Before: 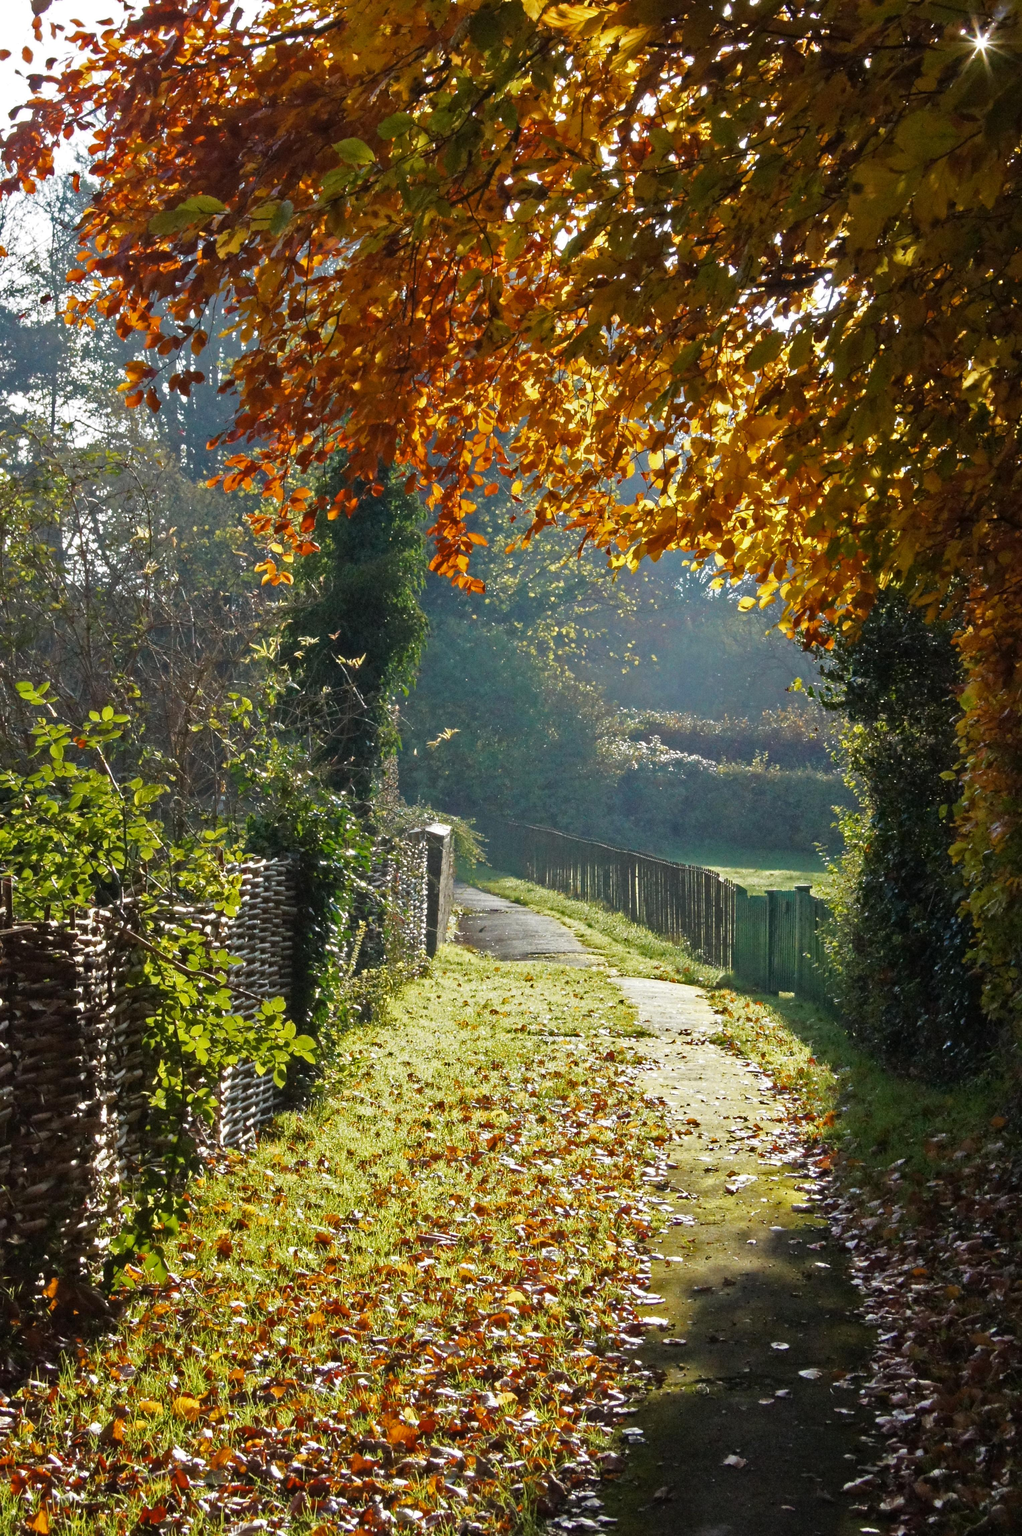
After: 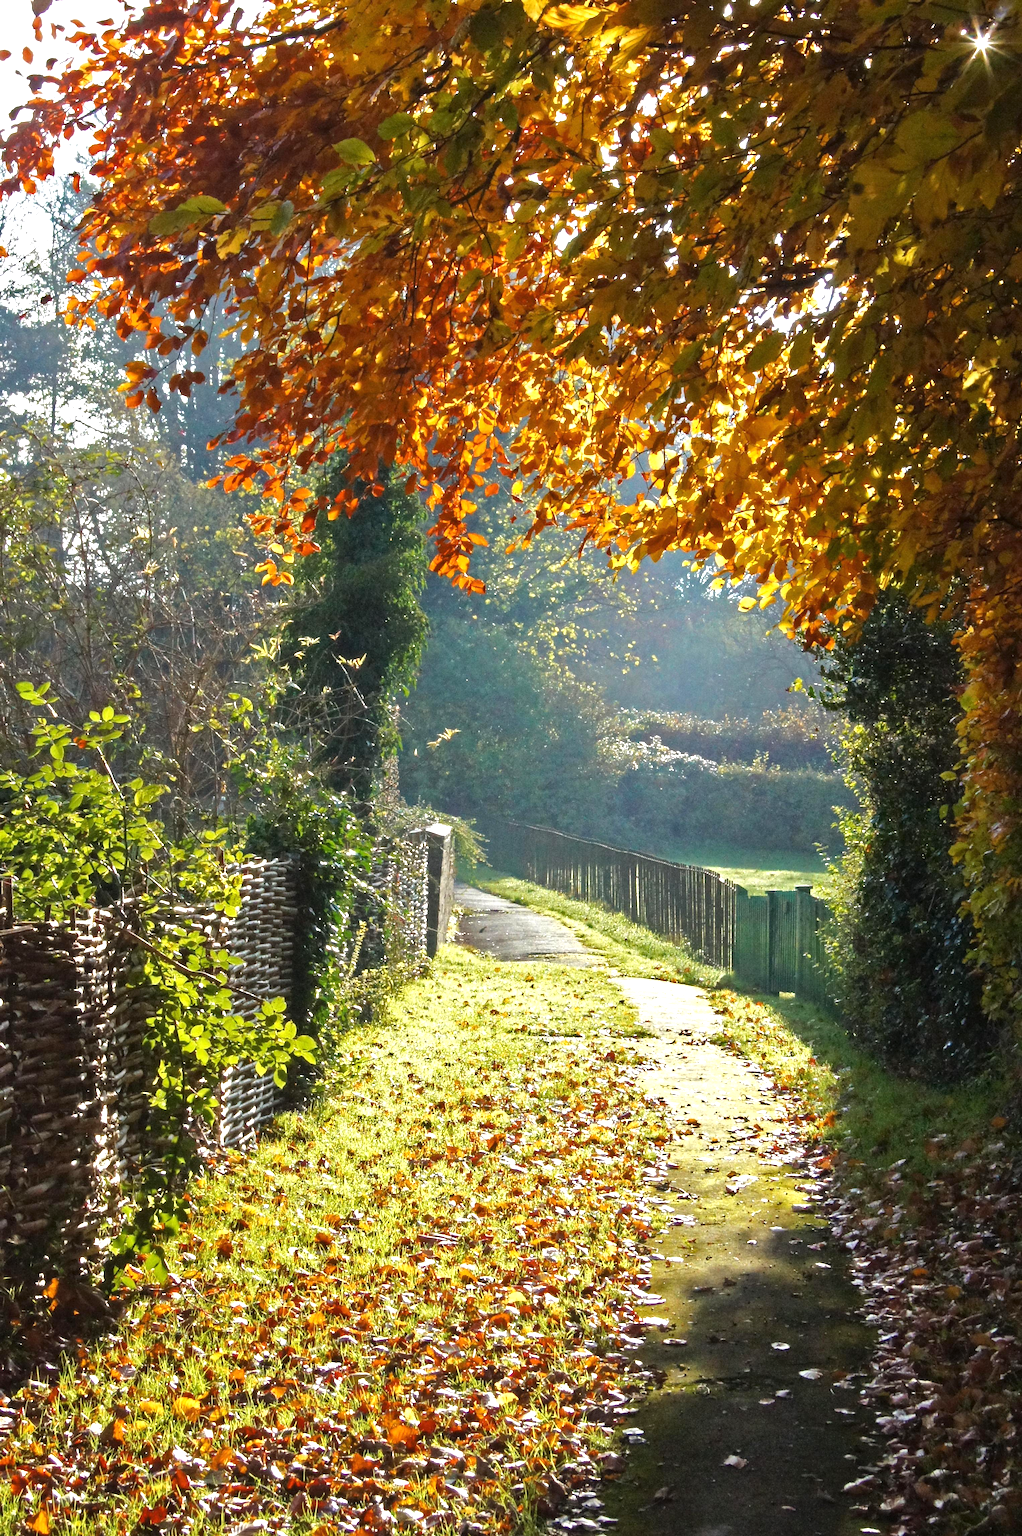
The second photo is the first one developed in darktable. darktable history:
exposure: black level correction 0, exposure 0.69 EV, compensate highlight preservation false
